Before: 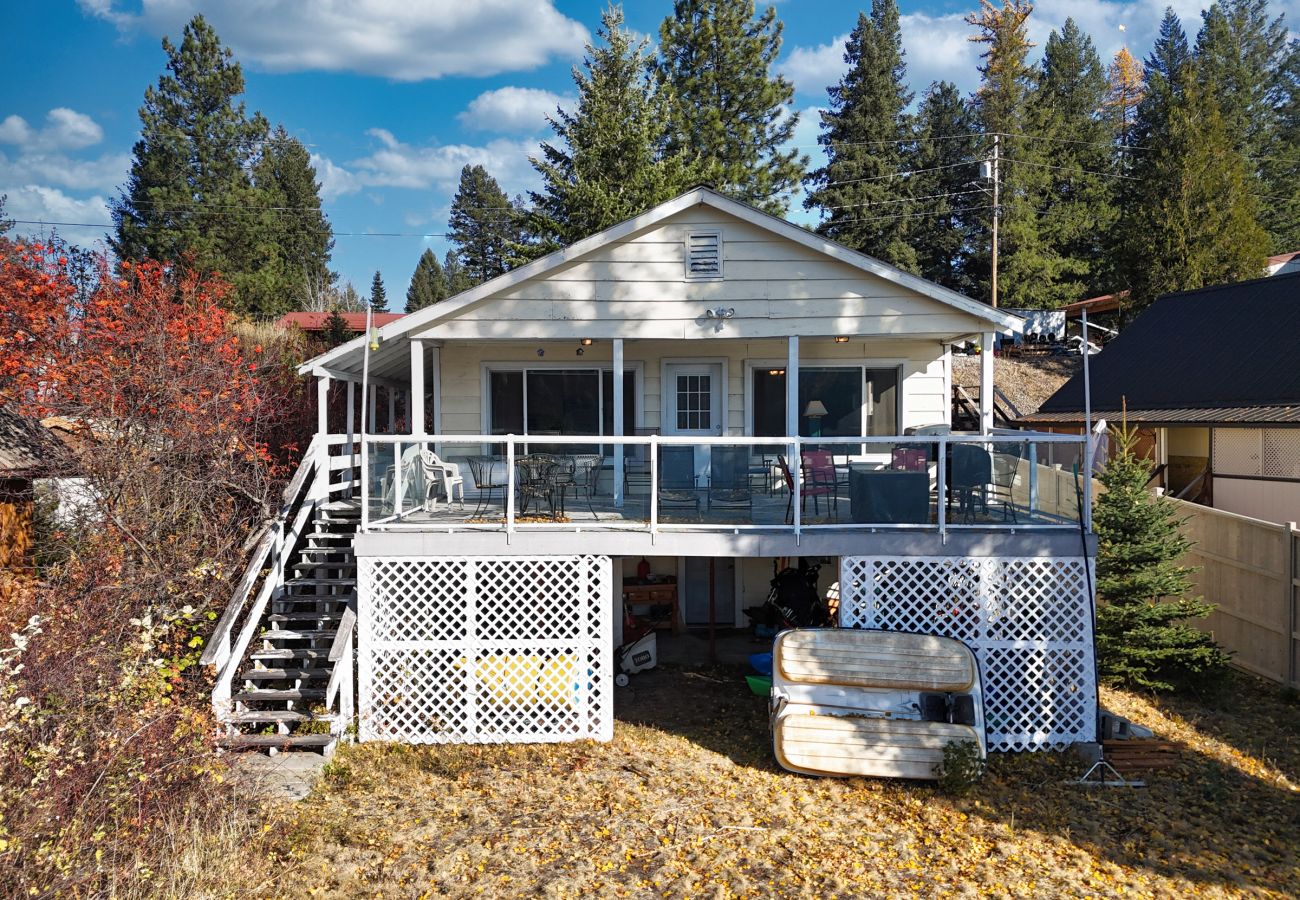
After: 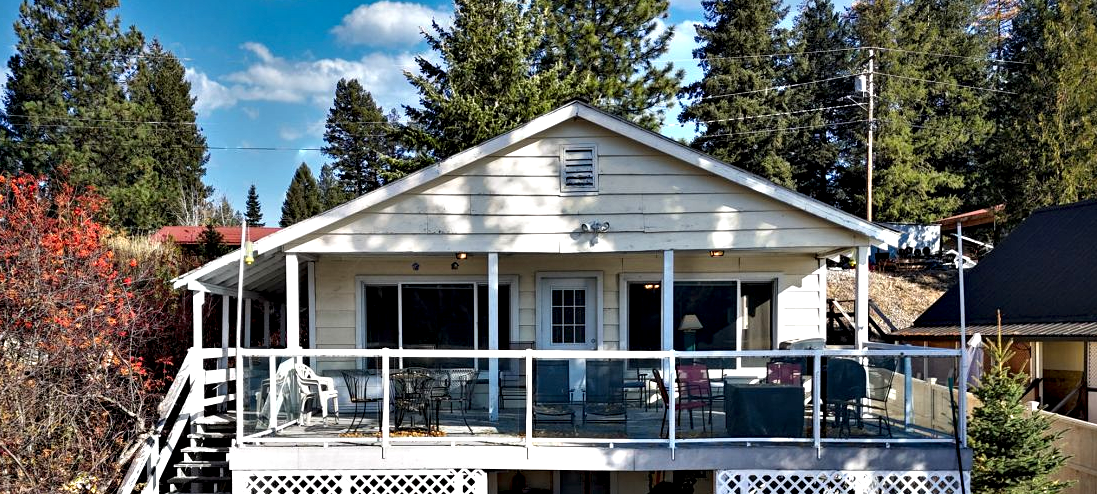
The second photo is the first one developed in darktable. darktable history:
contrast equalizer: y [[0.6 ×6], [0.55 ×6], [0 ×6], [0 ×6], [0 ×6]]
crop and rotate: left 9.668%, top 9.585%, right 5.941%, bottom 35.522%
